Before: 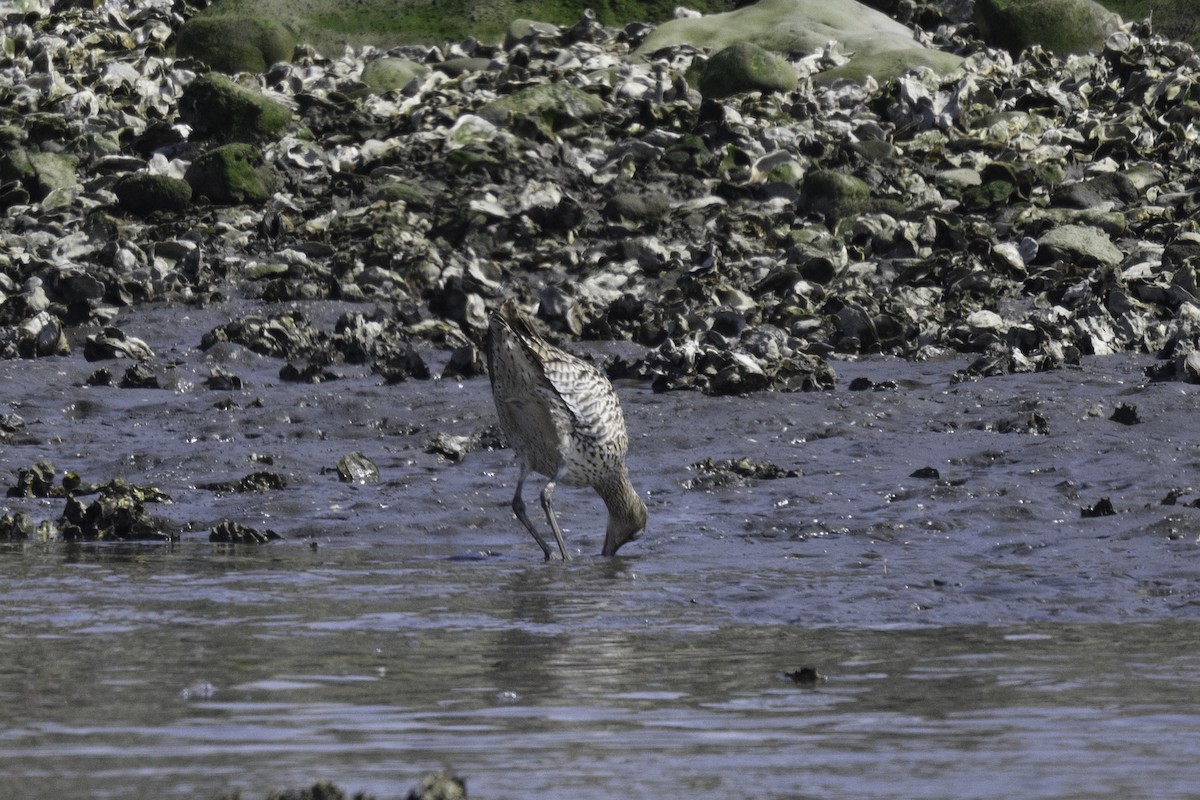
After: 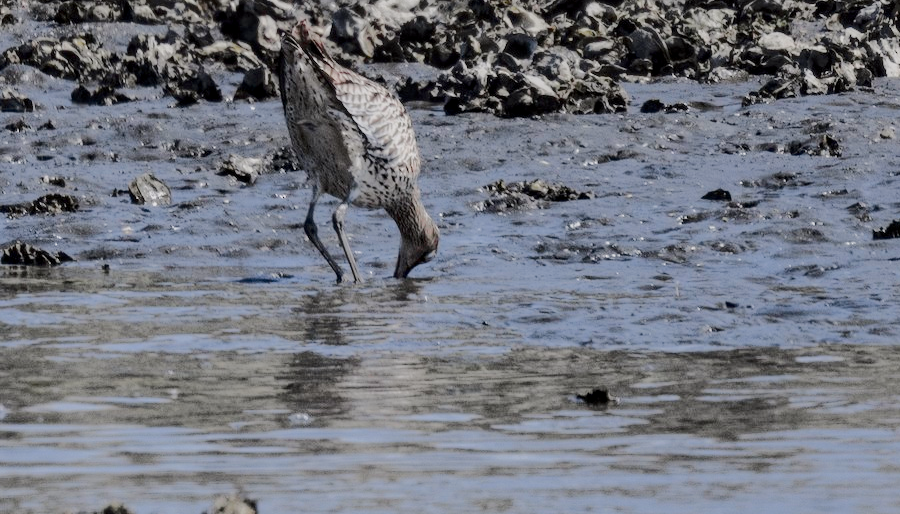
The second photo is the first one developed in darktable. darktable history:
shadows and highlights: shadows 62.87, white point adjustment 0.474, highlights -34.34, compress 83.51%
filmic rgb: black relative exposure -7.65 EV, white relative exposure 4.56 EV, hardness 3.61
crop and rotate: left 17.413%, top 34.84%, right 7.534%, bottom 0.895%
exposure: exposure -0.158 EV, compensate exposure bias true, compensate highlight preservation false
tone curve: curves: ch0 [(0, 0) (0.104, 0.061) (0.239, 0.201) (0.327, 0.317) (0.401, 0.443) (0.489, 0.566) (0.65, 0.68) (0.832, 0.858) (1, 0.977)]; ch1 [(0, 0) (0.161, 0.092) (0.35, 0.33) (0.379, 0.401) (0.447, 0.476) (0.495, 0.499) (0.515, 0.518) (0.534, 0.557) (0.602, 0.625) (0.712, 0.706) (1, 1)]; ch2 [(0, 0) (0.359, 0.372) (0.437, 0.437) (0.502, 0.501) (0.55, 0.534) (0.592, 0.601) (0.647, 0.64) (1, 1)], color space Lab, independent channels, preserve colors none
local contrast: on, module defaults
